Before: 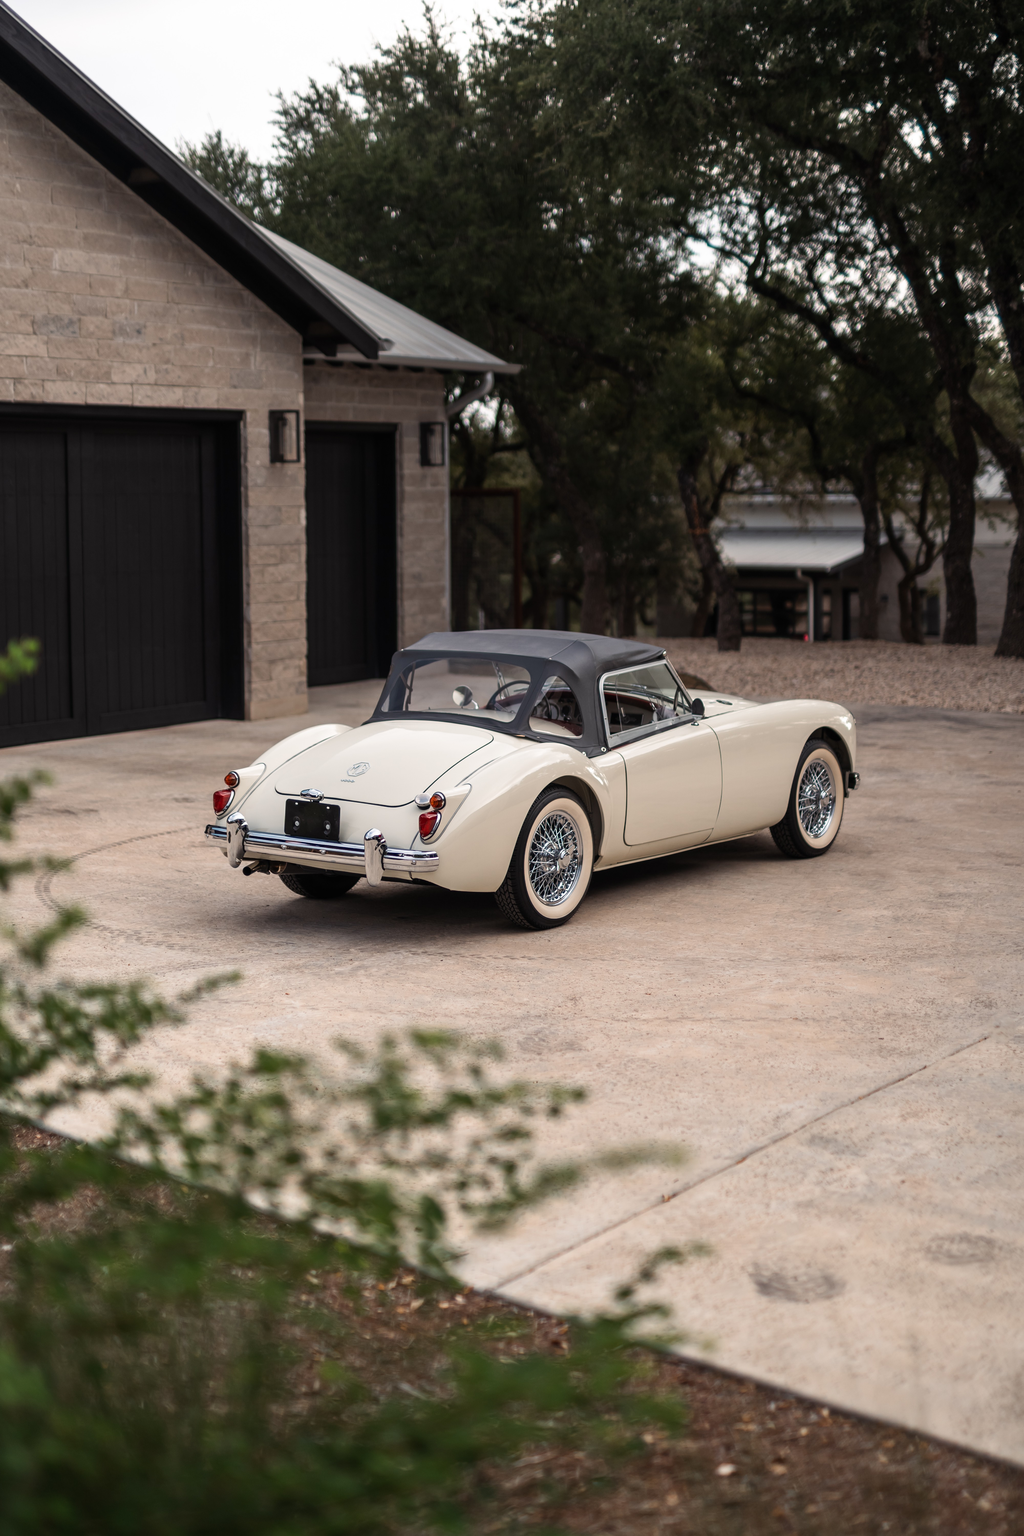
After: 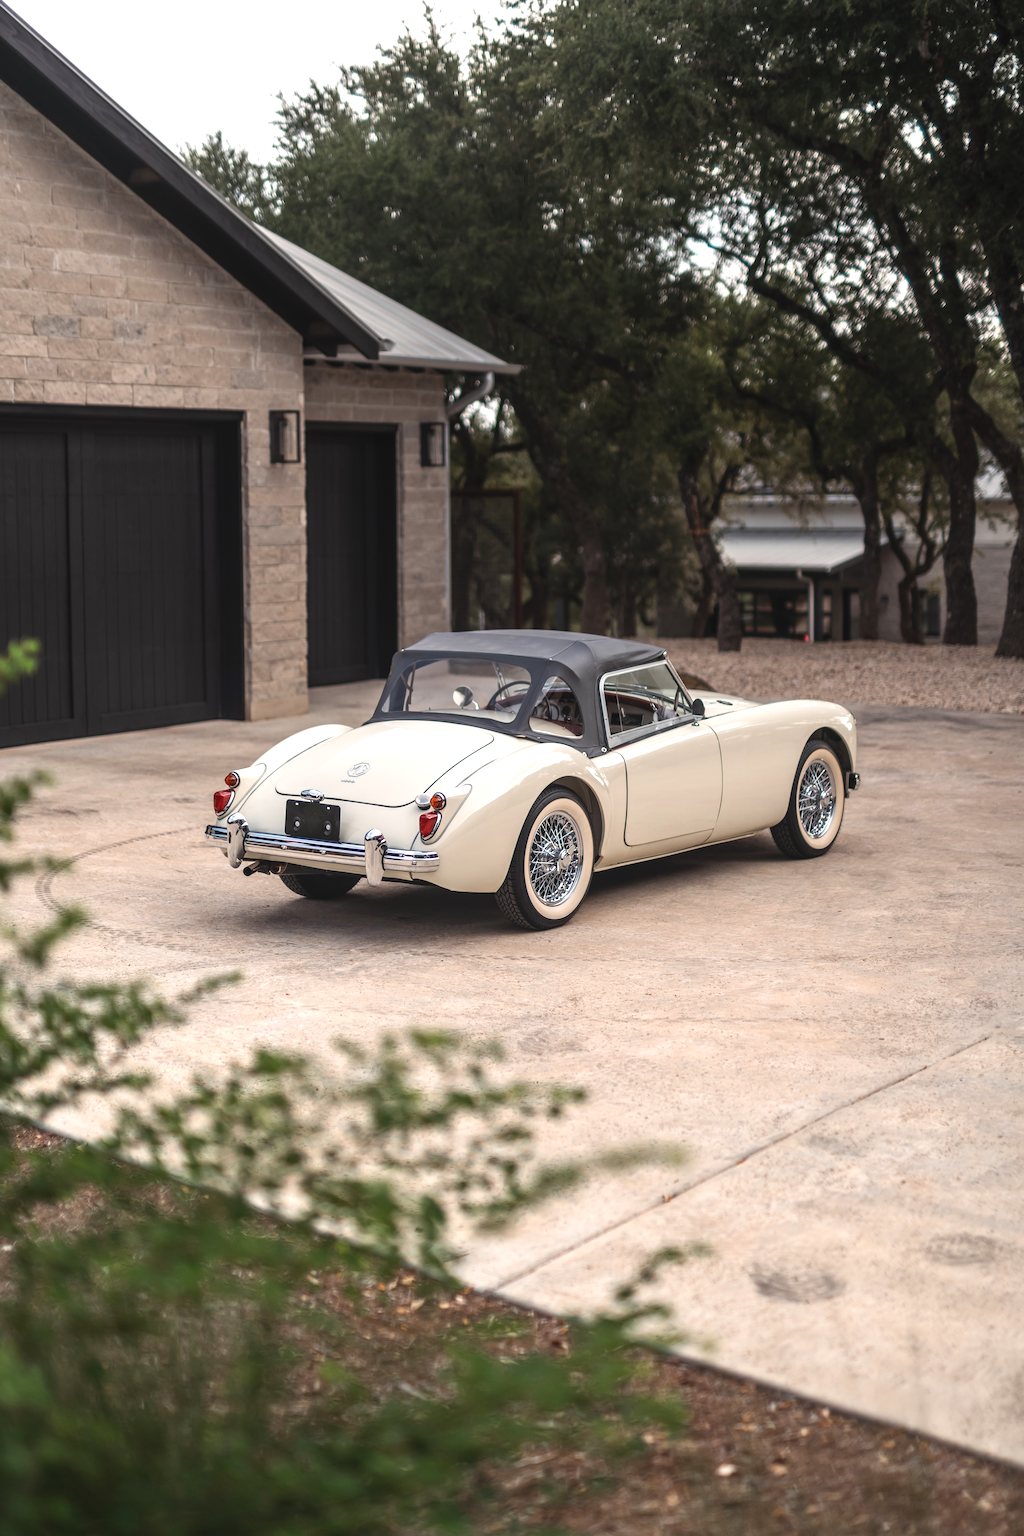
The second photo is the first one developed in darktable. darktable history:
local contrast: detail 110%
exposure: black level correction -0.002, exposure 0.538 EV, compensate highlight preservation false
